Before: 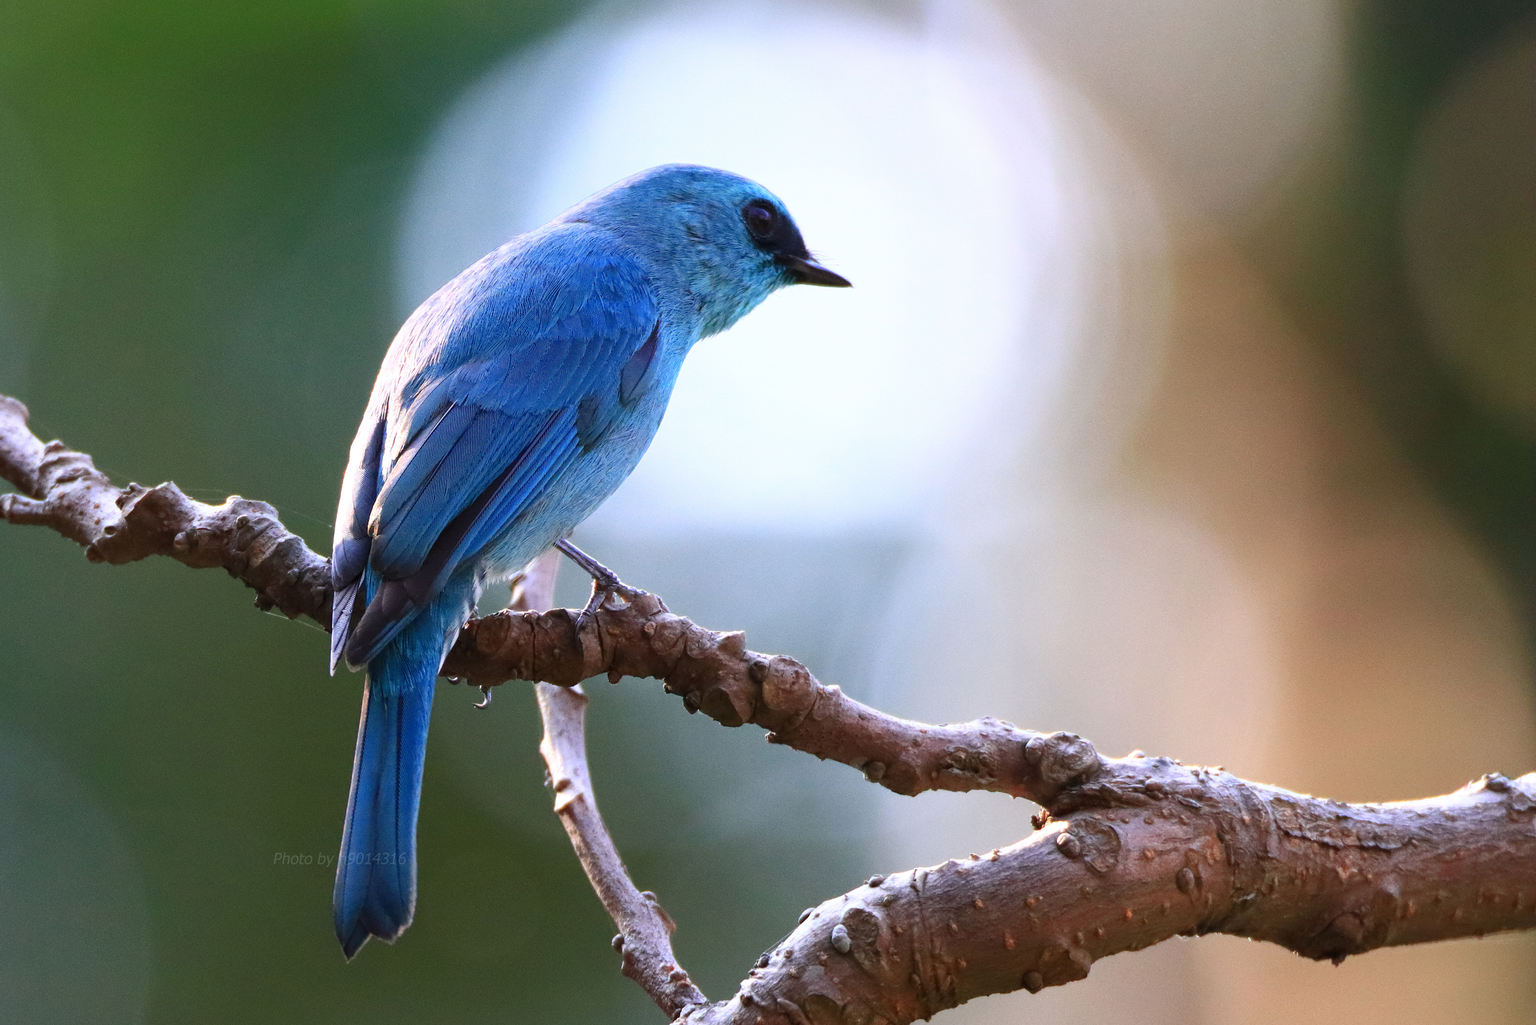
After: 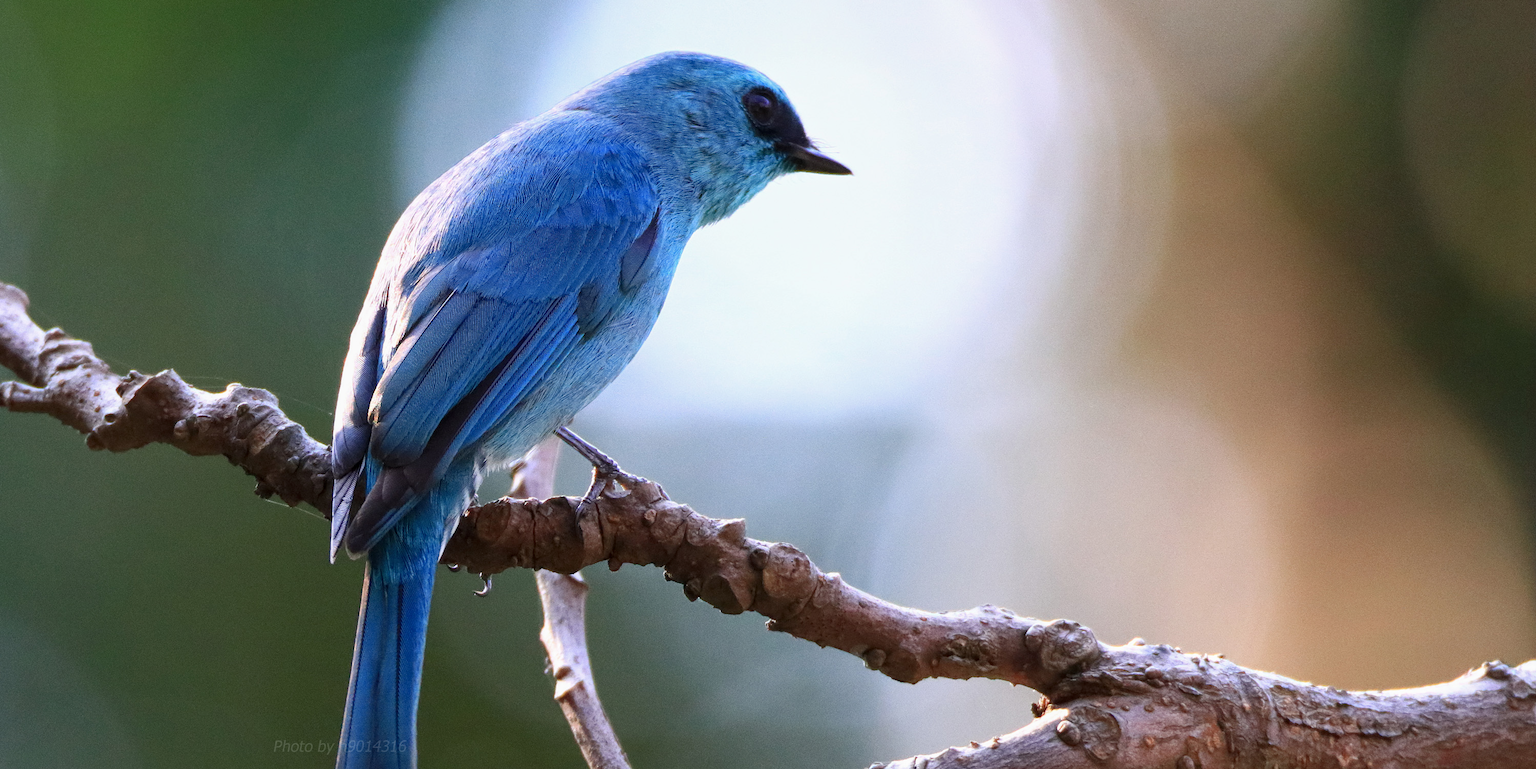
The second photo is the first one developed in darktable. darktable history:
exposure: exposure -0.115 EV, compensate highlight preservation false
crop: top 11.009%, bottom 13.9%
local contrast: highlights 103%, shadows 99%, detail 119%, midtone range 0.2
